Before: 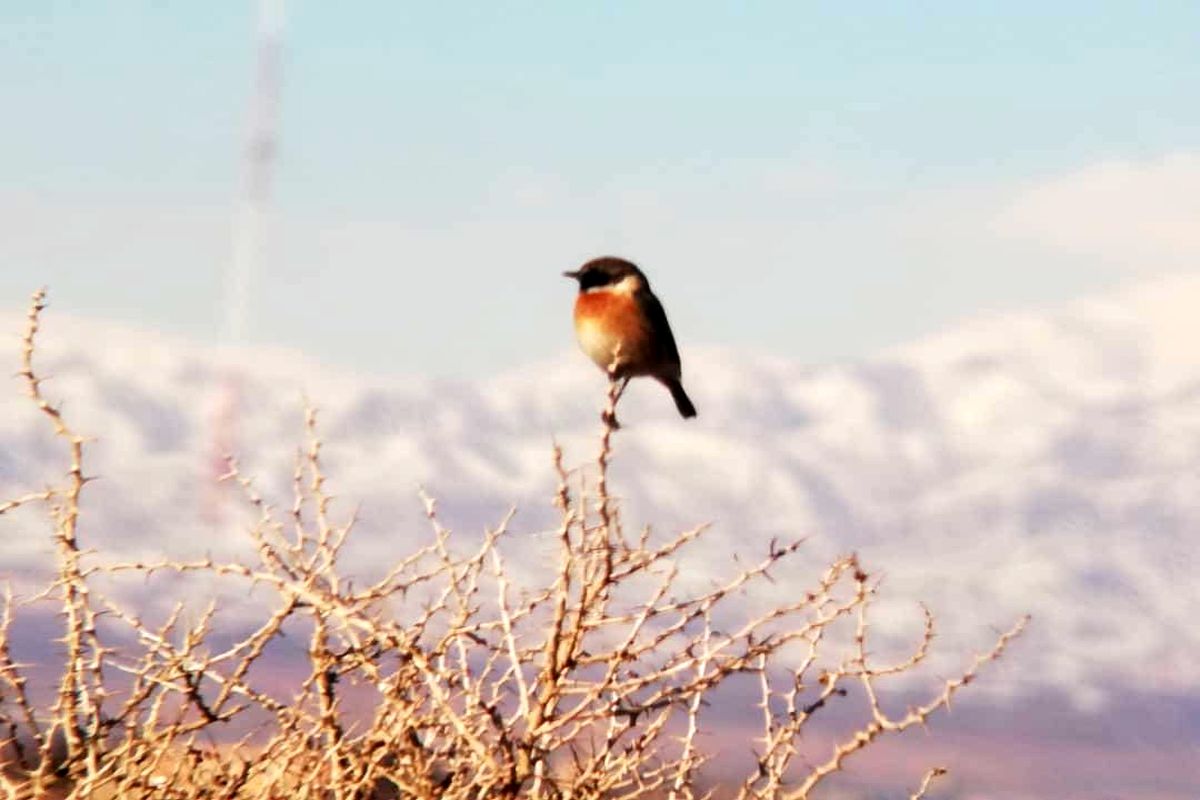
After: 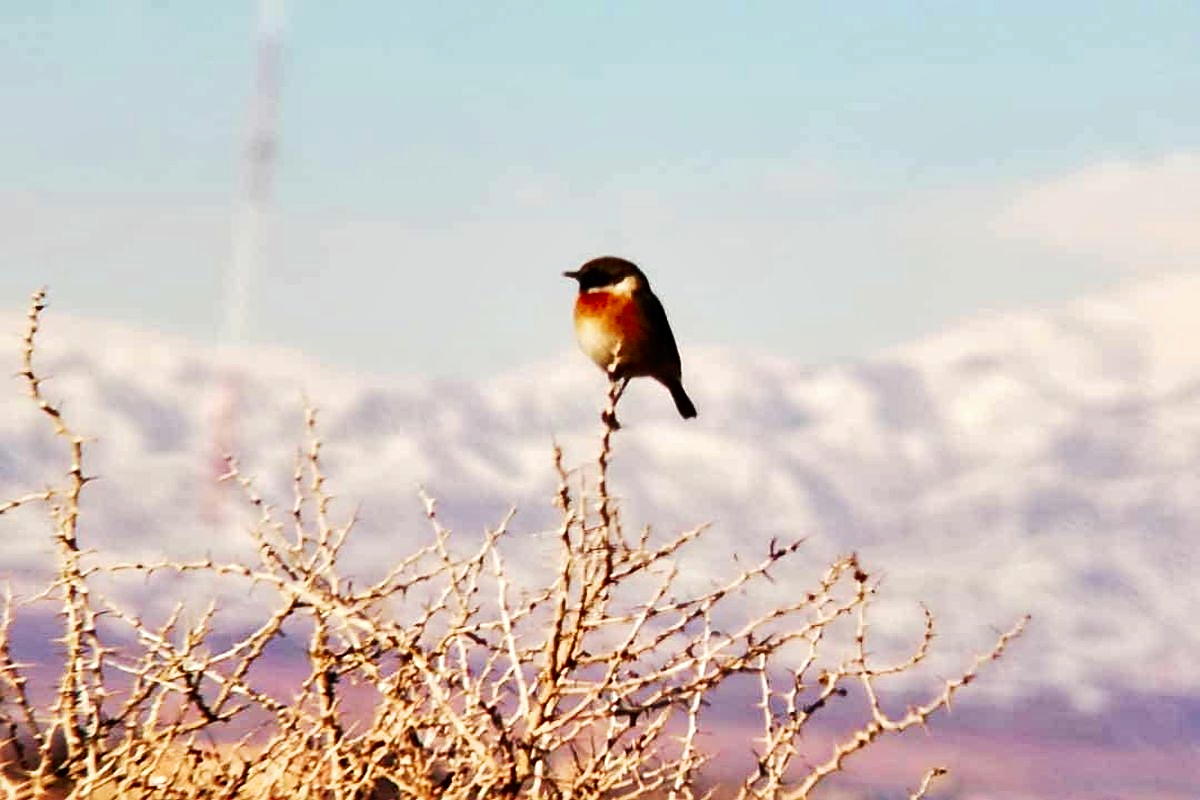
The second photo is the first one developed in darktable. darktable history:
sharpen: on, module defaults
velvia: on, module defaults
tone curve: curves: ch0 [(0, 0) (0.003, 0.014) (0.011, 0.019) (0.025, 0.026) (0.044, 0.037) (0.069, 0.053) (0.1, 0.083) (0.136, 0.121) (0.177, 0.163) (0.224, 0.22) (0.277, 0.281) (0.335, 0.354) (0.399, 0.436) (0.468, 0.526) (0.543, 0.612) (0.623, 0.706) (0.709, 0.79) (0.801, 0.858) (0.898, 0.925) (1, 1)], preserve colors none
shadows and highlights: soften with gaussian
contrast brightness saturation: saturation -0.056
